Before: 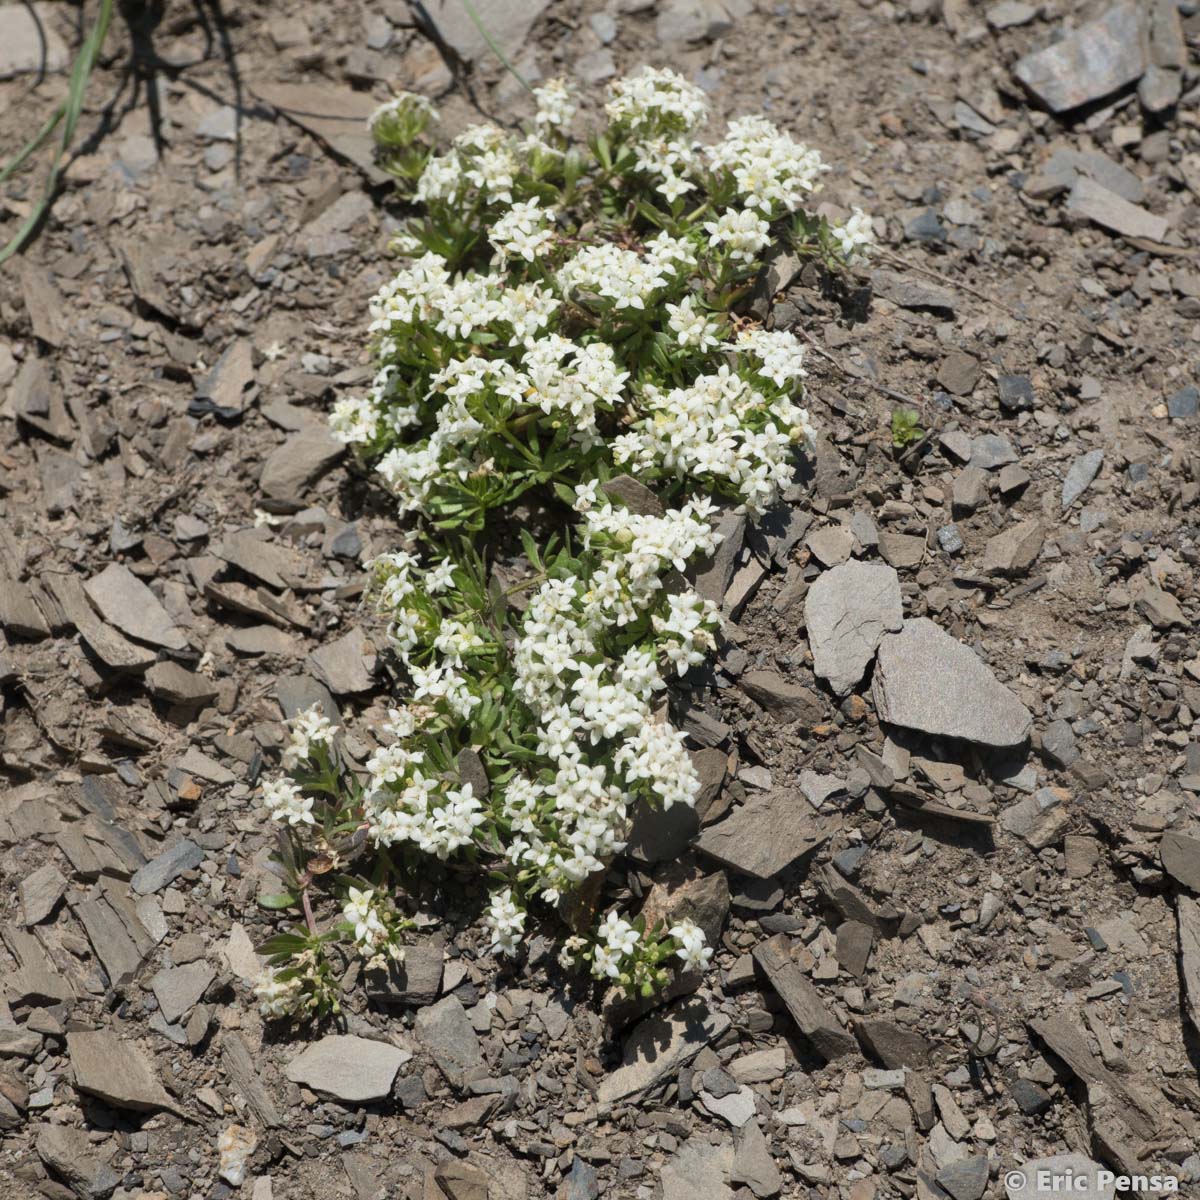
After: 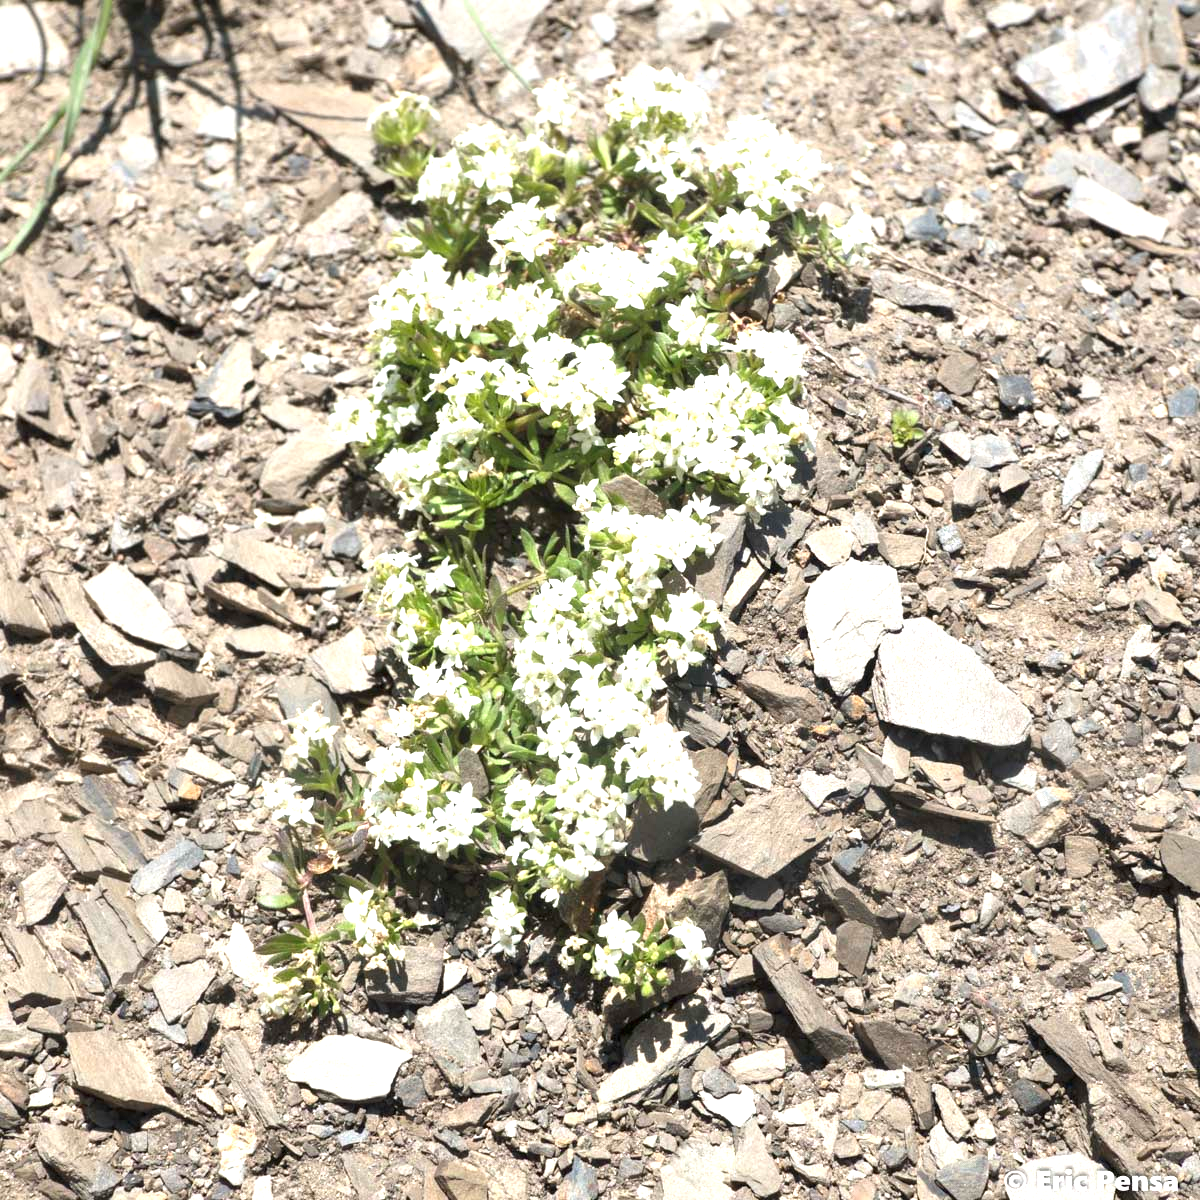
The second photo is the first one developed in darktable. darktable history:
exposure: black level correction 0, exposure 1.5 EV, compensate exposure bias true, compensate highlight preservation false
